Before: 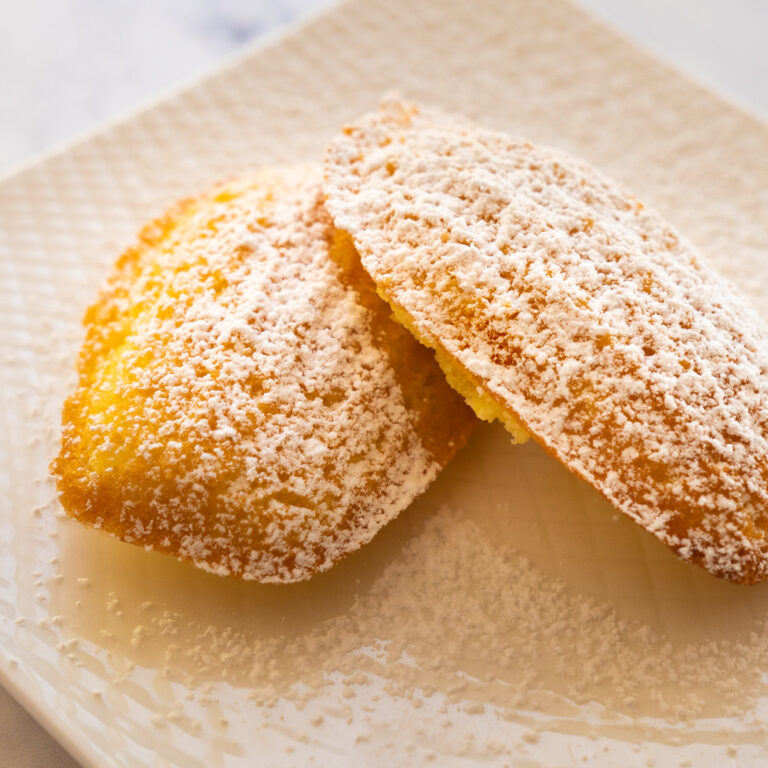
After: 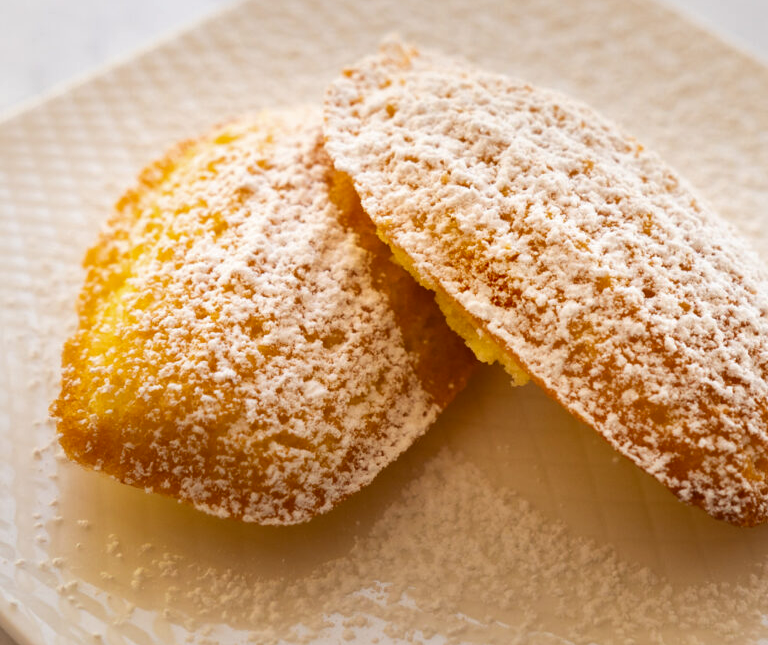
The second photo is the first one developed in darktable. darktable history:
crop: top 7.602%, bottom 8.328%
contrast brightness saturation: brightness -0.093
